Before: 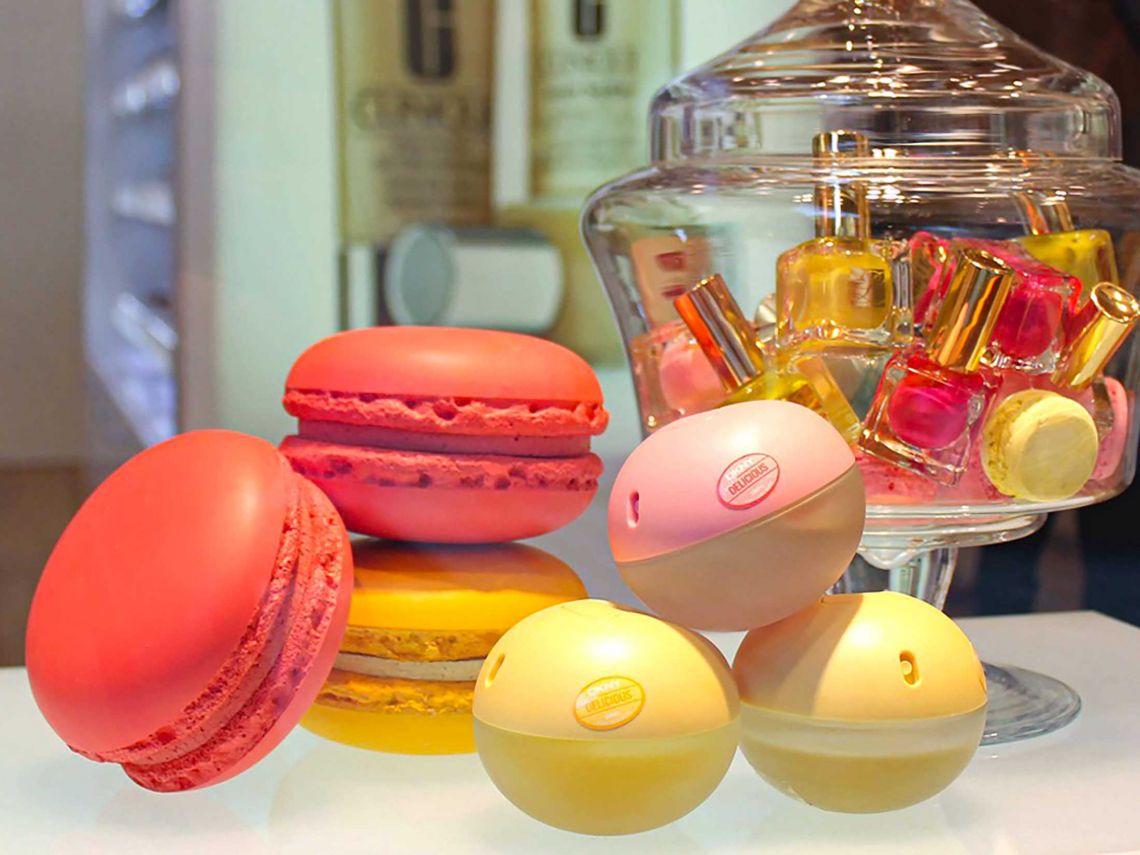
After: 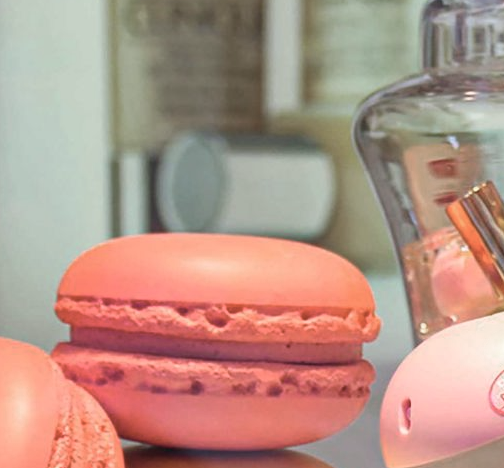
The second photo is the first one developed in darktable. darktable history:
color zones: curves: ch0 [(0, 0.559) (0.153, 0.551) (0.229, 0.5) (0.429, 0.5) (0.571, 0.5) (0.714, 0.5) (0.857, 0.5) (1, 0.559)]; ch1 [(0, 0.417) (0.112, 0.336) (0.213, 0.26) (0.429, 0.34) (0.571, 0.35) (0.683, 0.331) (0.857, 0.344) (1, 0.417)]
crop: left 20.086%, top 10.914%, right 35.671%, bottom 34.203%
